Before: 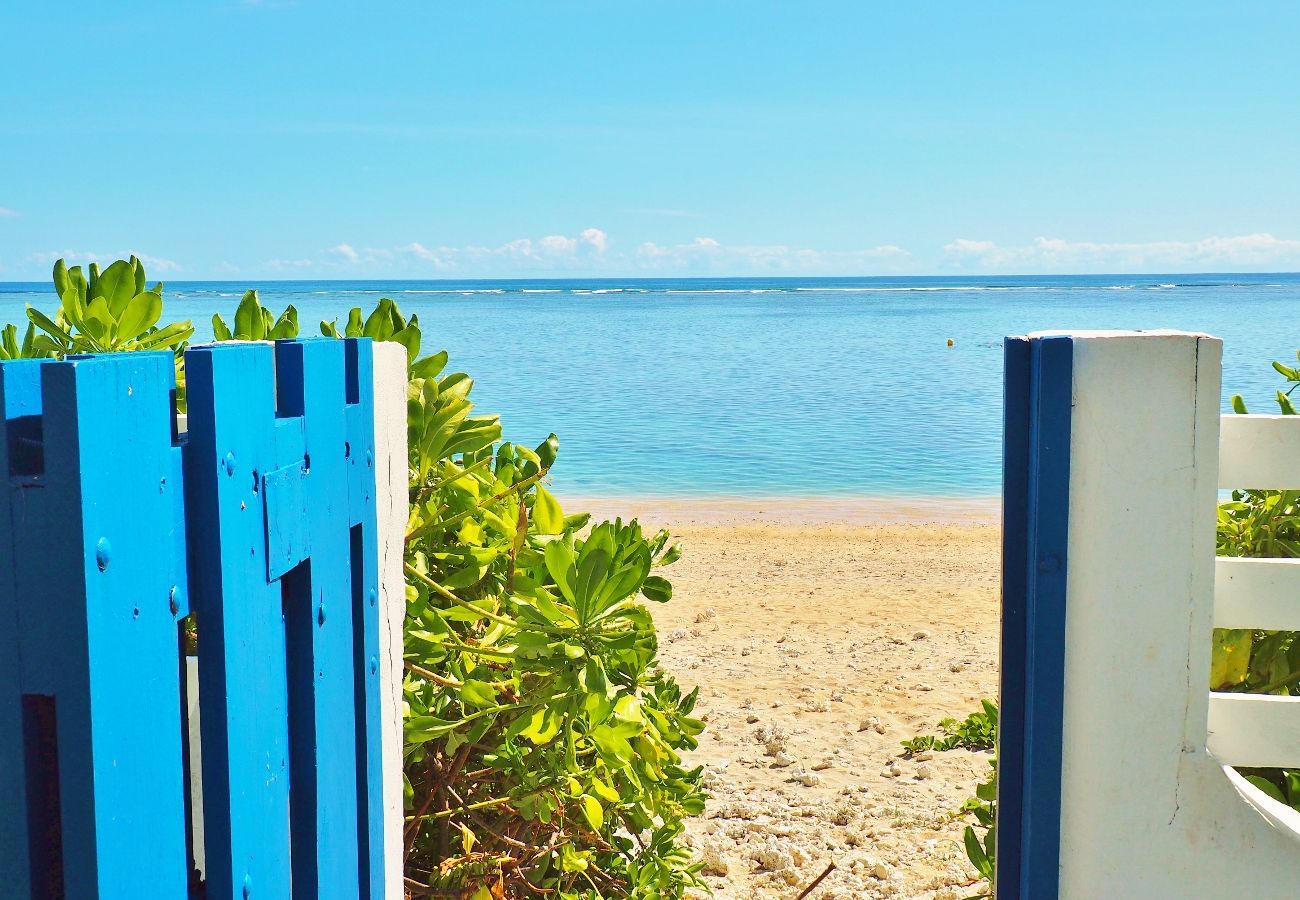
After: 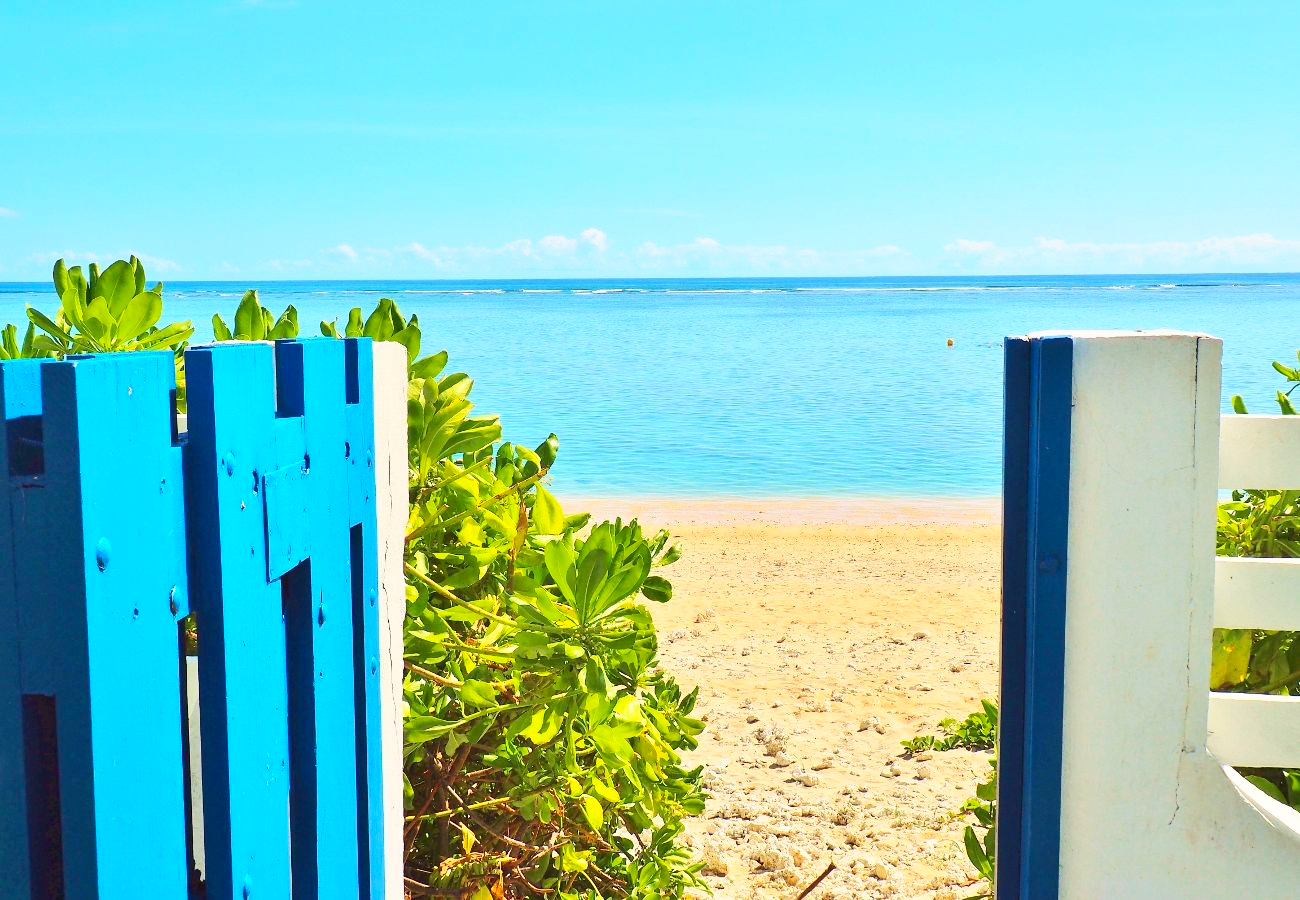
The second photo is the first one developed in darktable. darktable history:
contrast brightness saturation: contrast 0.2, brightness 0.156, saturation 0.223
